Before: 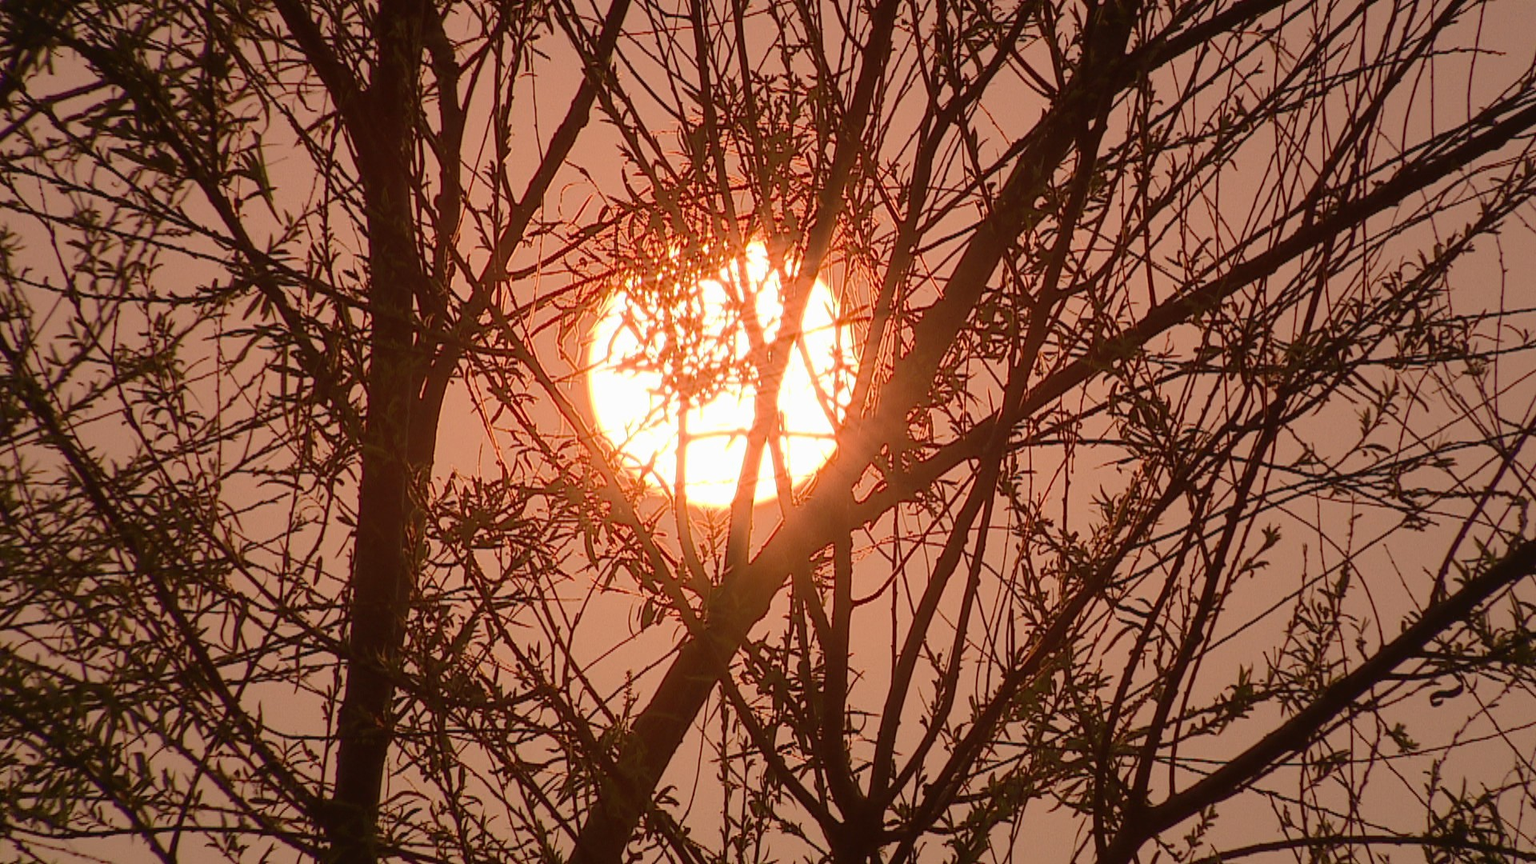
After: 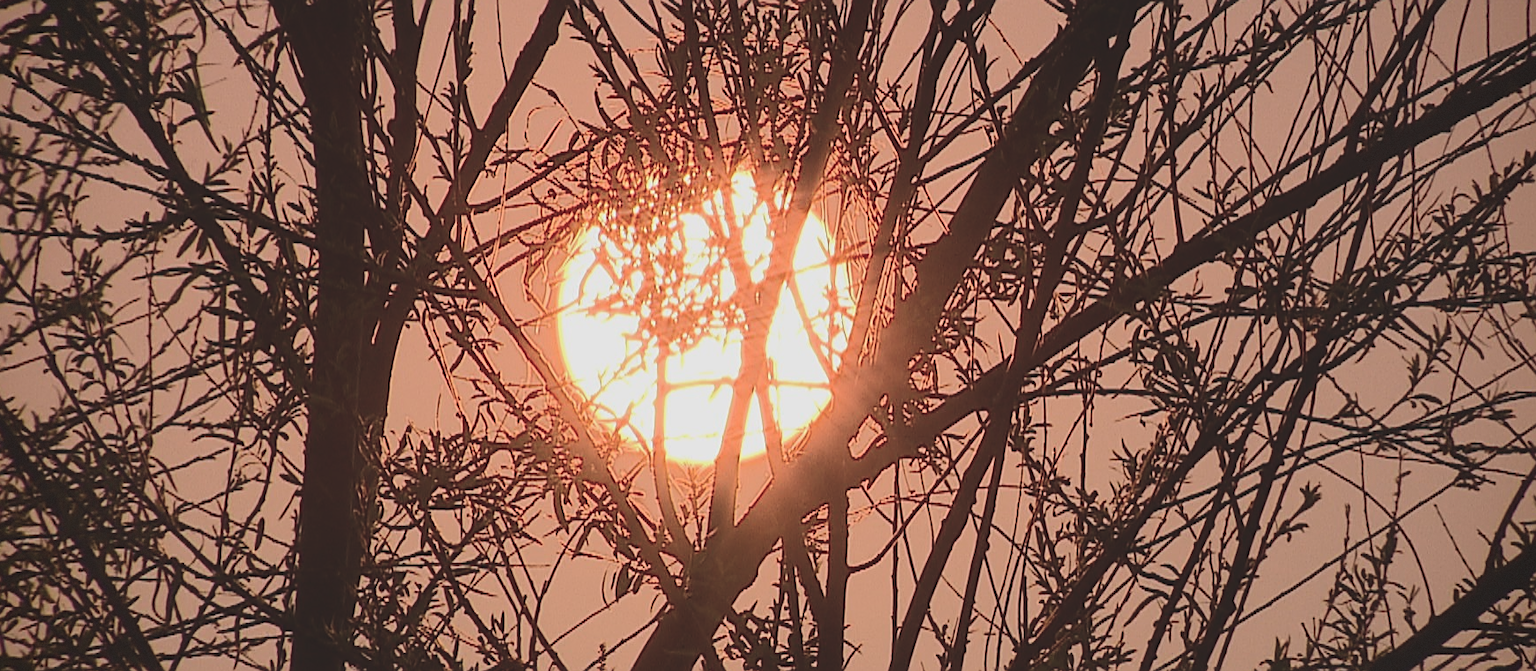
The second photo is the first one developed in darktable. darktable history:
exposure: black level correction -0.035, exposure -0.497 EV, compensate highlight preservation false
vignetting: fall-off radius 60.8%, saturation 0.374, dithering 8-bit output
tone curve: curves: ch0 [(0, 0) (0.003, 0.002) (0.011, 0.009) (0.025, 0.018) (0.044, 0.03) (0.069, 0.043) (0.1, 0.057) (0.136, 0.079) (0.177, 0.125) (0.224, 0.178) (0.277, 0.255) (0.335, 0.341) (0.399, 0.443) (0.468, 0.553) (0.543, 0.644) (0.623, 0.718) (0.709, 0.779) (0.801, 0.849) (0.898, 0.929) (1, 1)], color space Lab, independent channels, preserve colors none
crop: left 5.413%, top 10.09%, right 3.806%, bottom 19.38%
sharpen: on, module defaults
